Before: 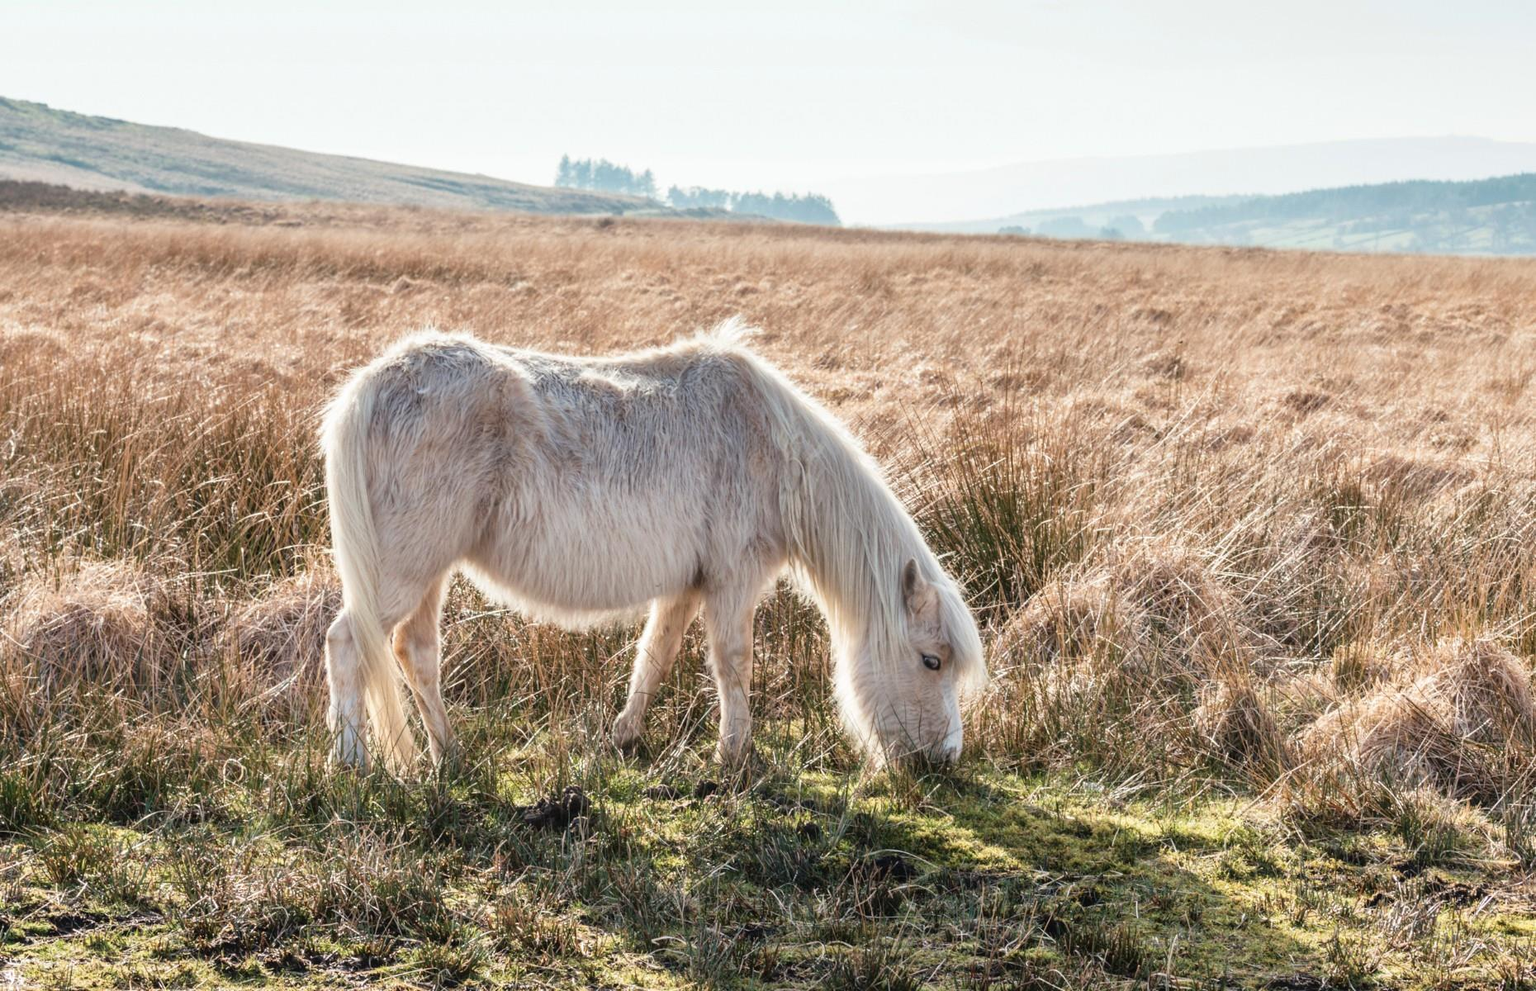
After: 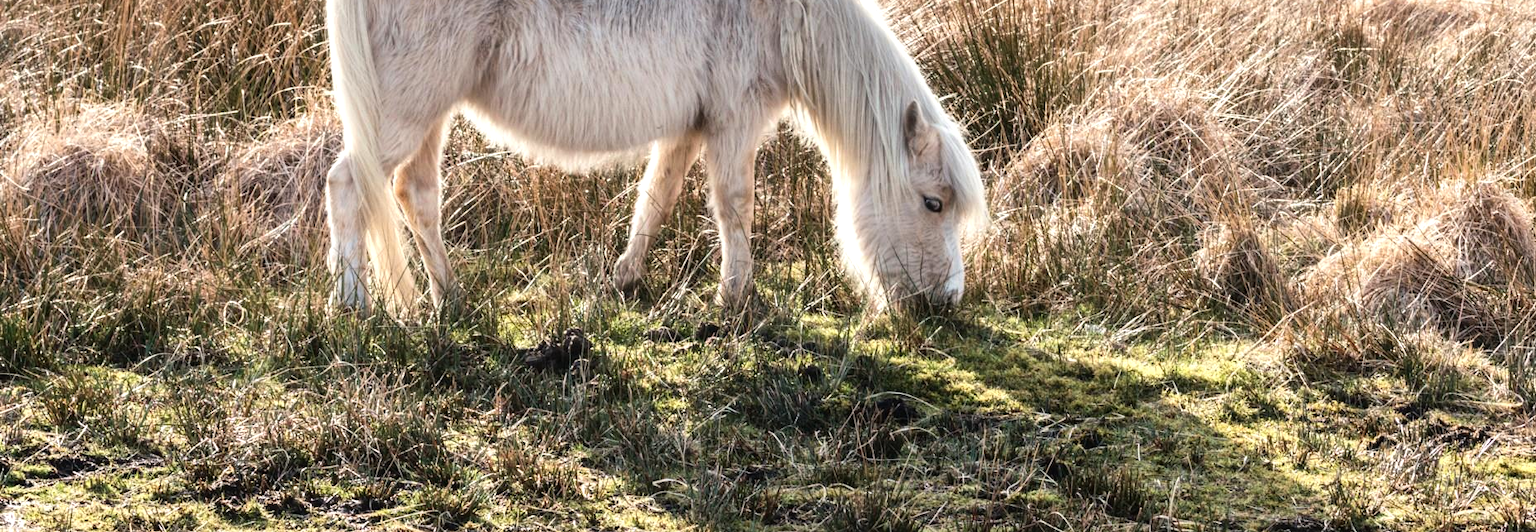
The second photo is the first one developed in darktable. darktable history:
crop and rotate: top 46.321%, right 0.12%
tone equalizer: -8 EV -0.404 EV, -7 EV -0.402 EV, -6 EV -0.329 EV, -5 EV -0.202 EV, -3 EV 0.229 EV, -2 EV 0.35 EV, -1 EV 0.37 EV, +0 EV 0.412 EV, edges refinement/feathering 500, mask exposure compensation -1.57 EV, preserve details no
